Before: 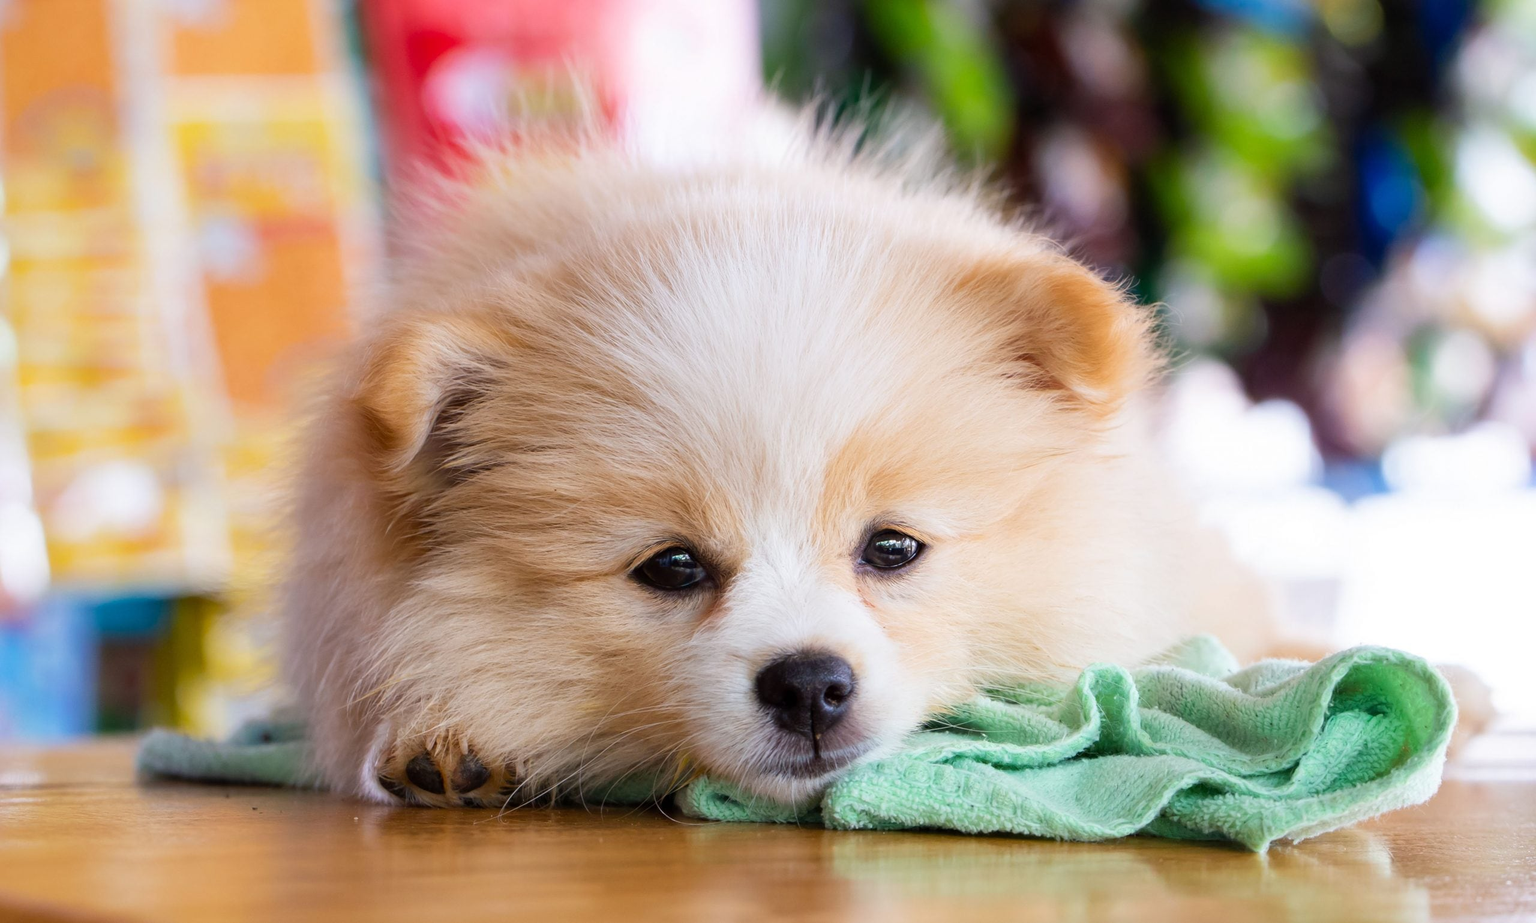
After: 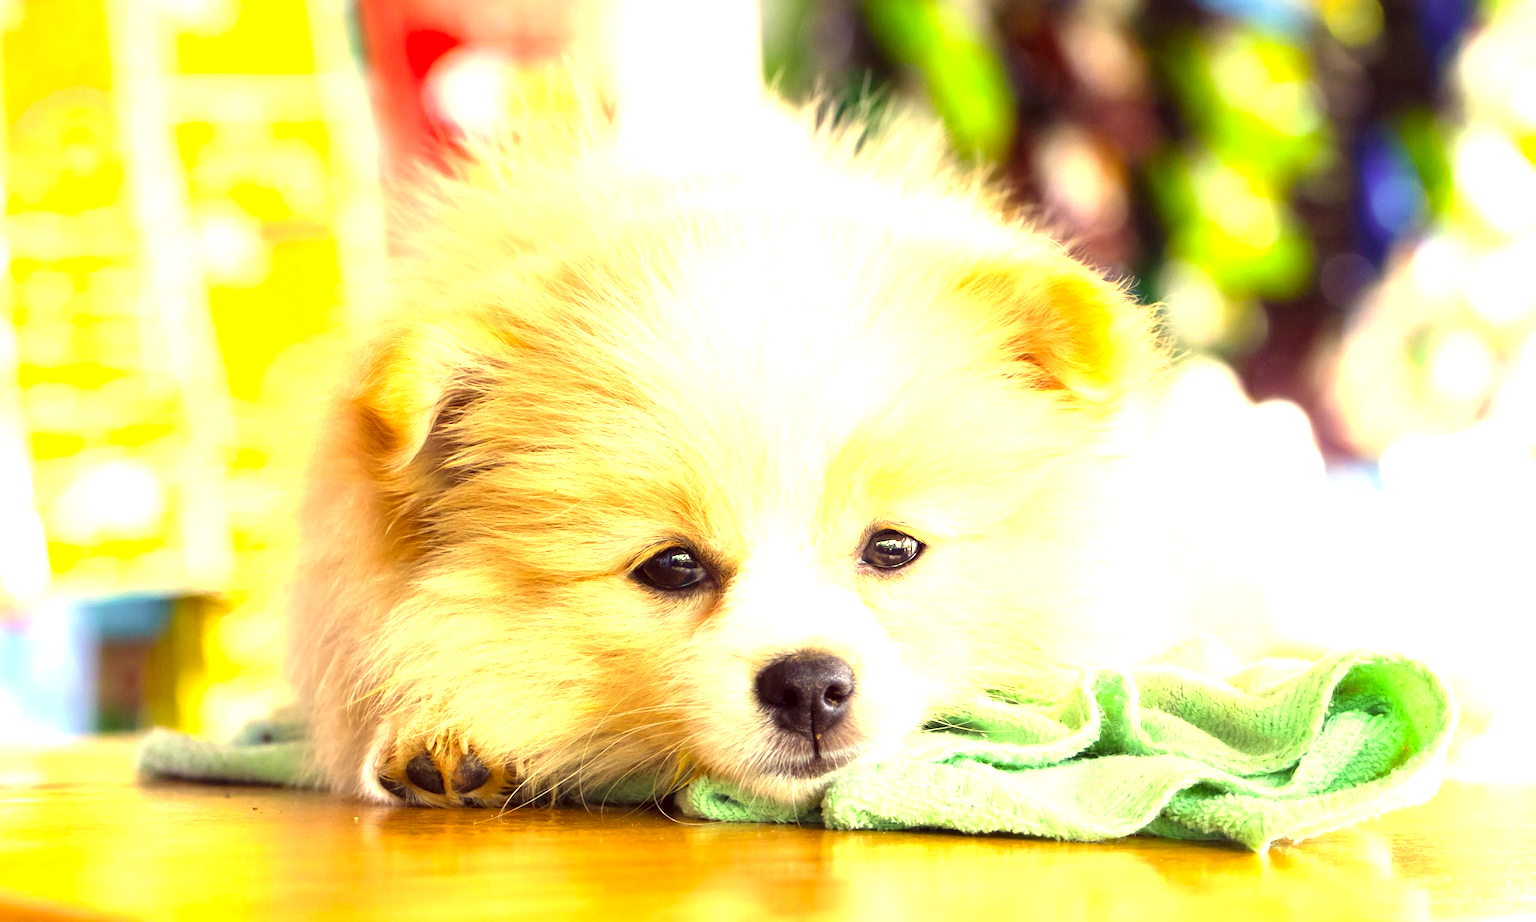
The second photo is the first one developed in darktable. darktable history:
exposure: black level correction 0, exposure 1.664 EV, compensate highlight preservation false
color correction: highlights a* -0.55, highlights b* 39.98, shadows a* 9.21, shadows b* -0.19
